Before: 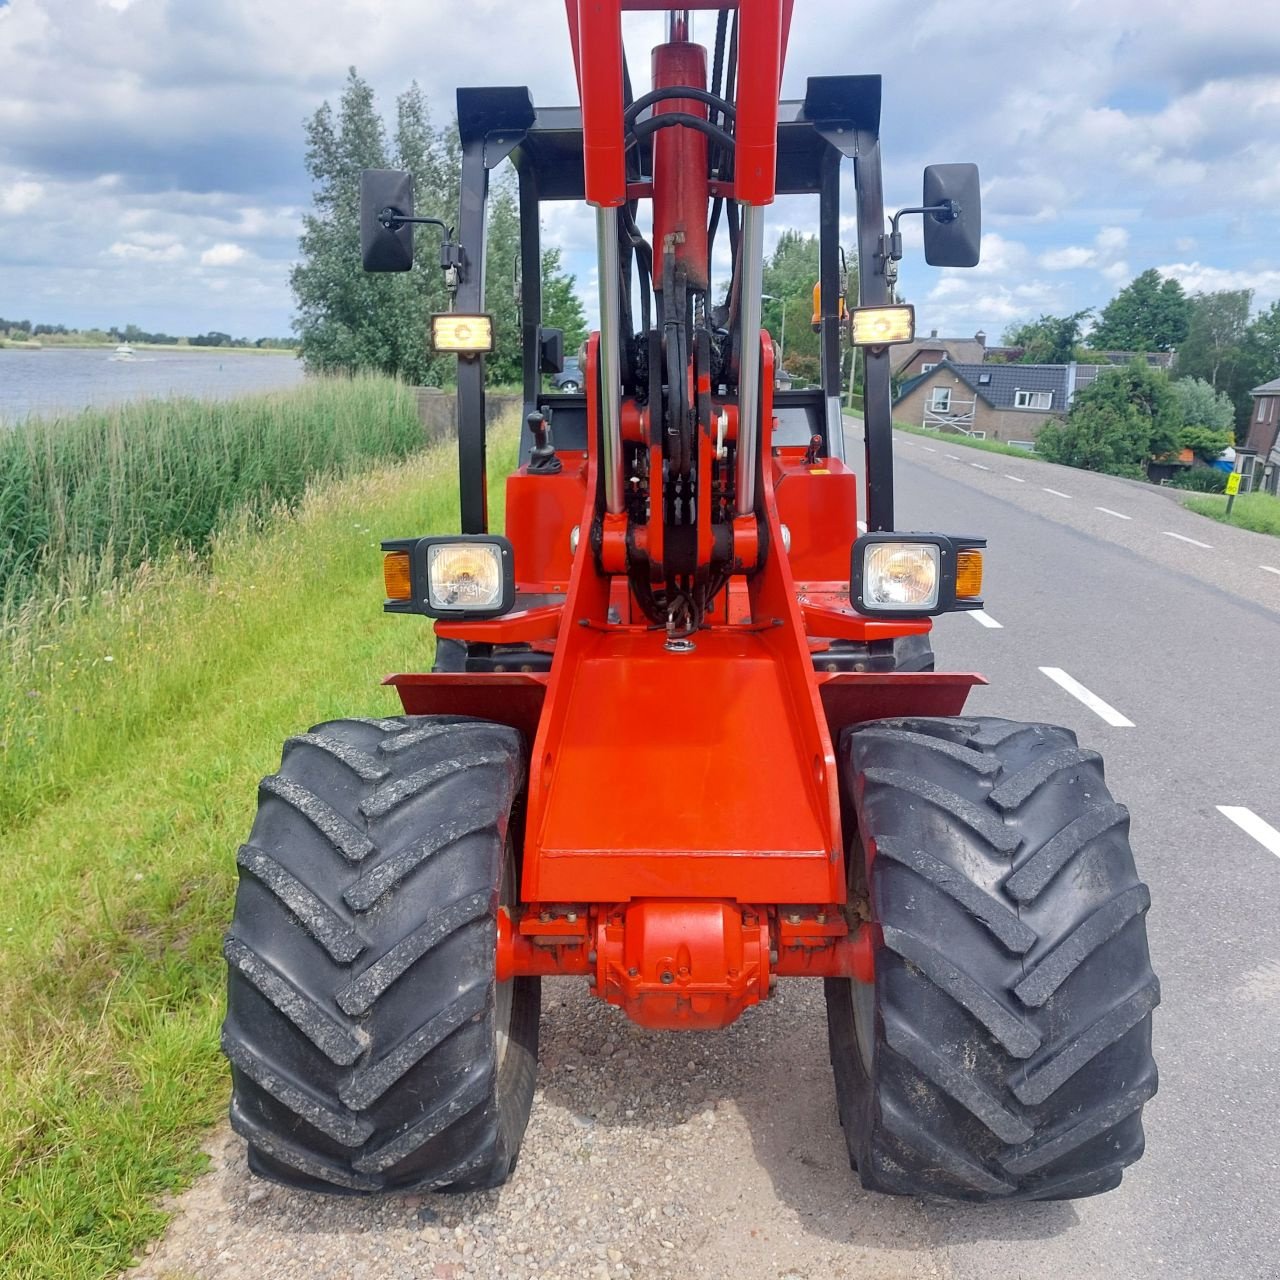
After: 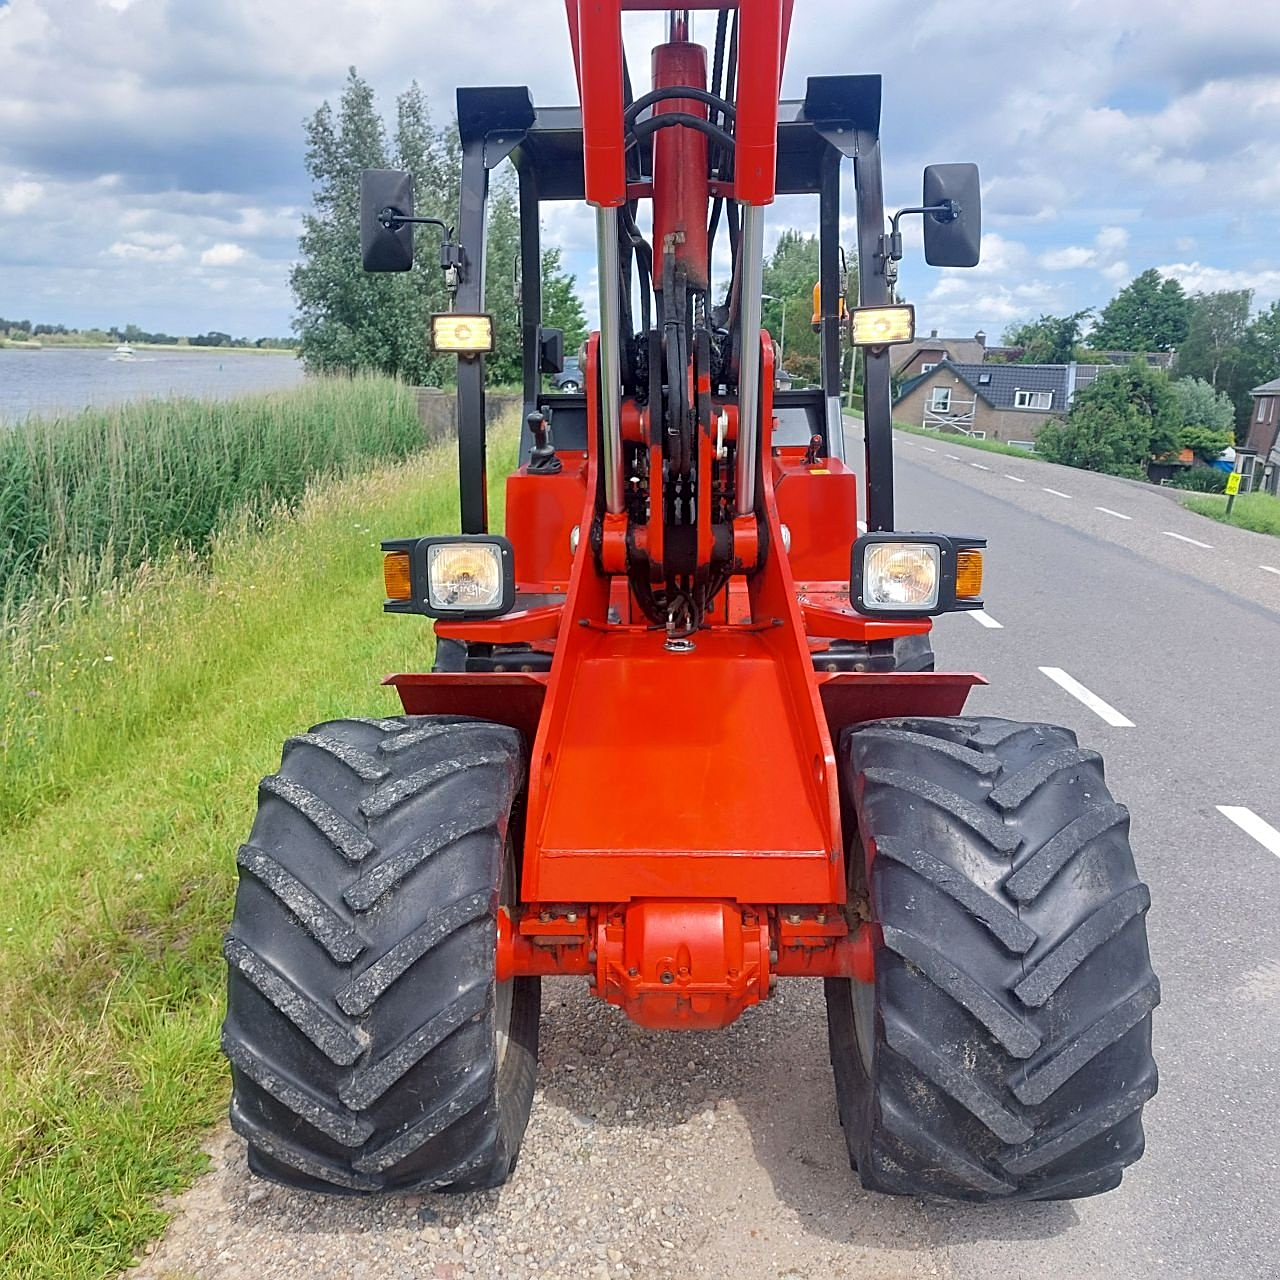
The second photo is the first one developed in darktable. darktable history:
sharpen: on, module defaults
base curve: exposure shift 0, preserve colors none
